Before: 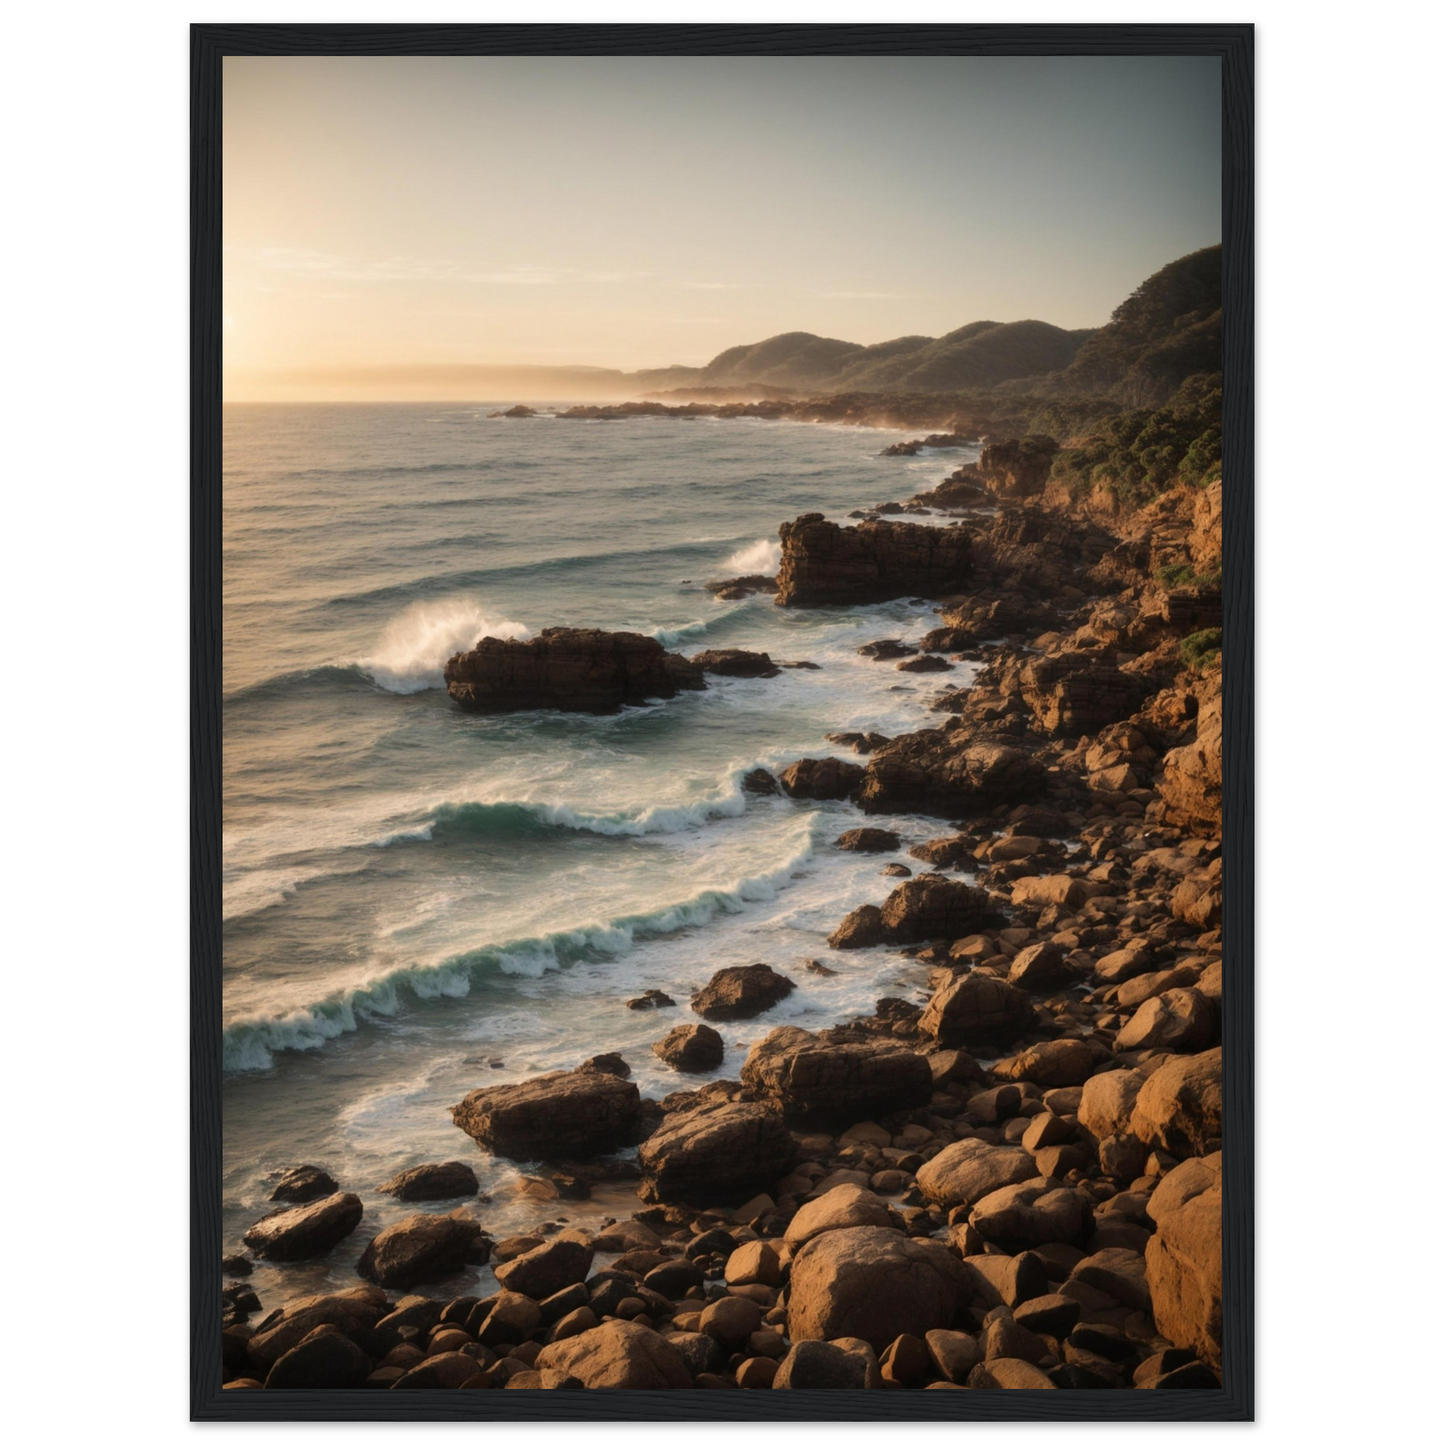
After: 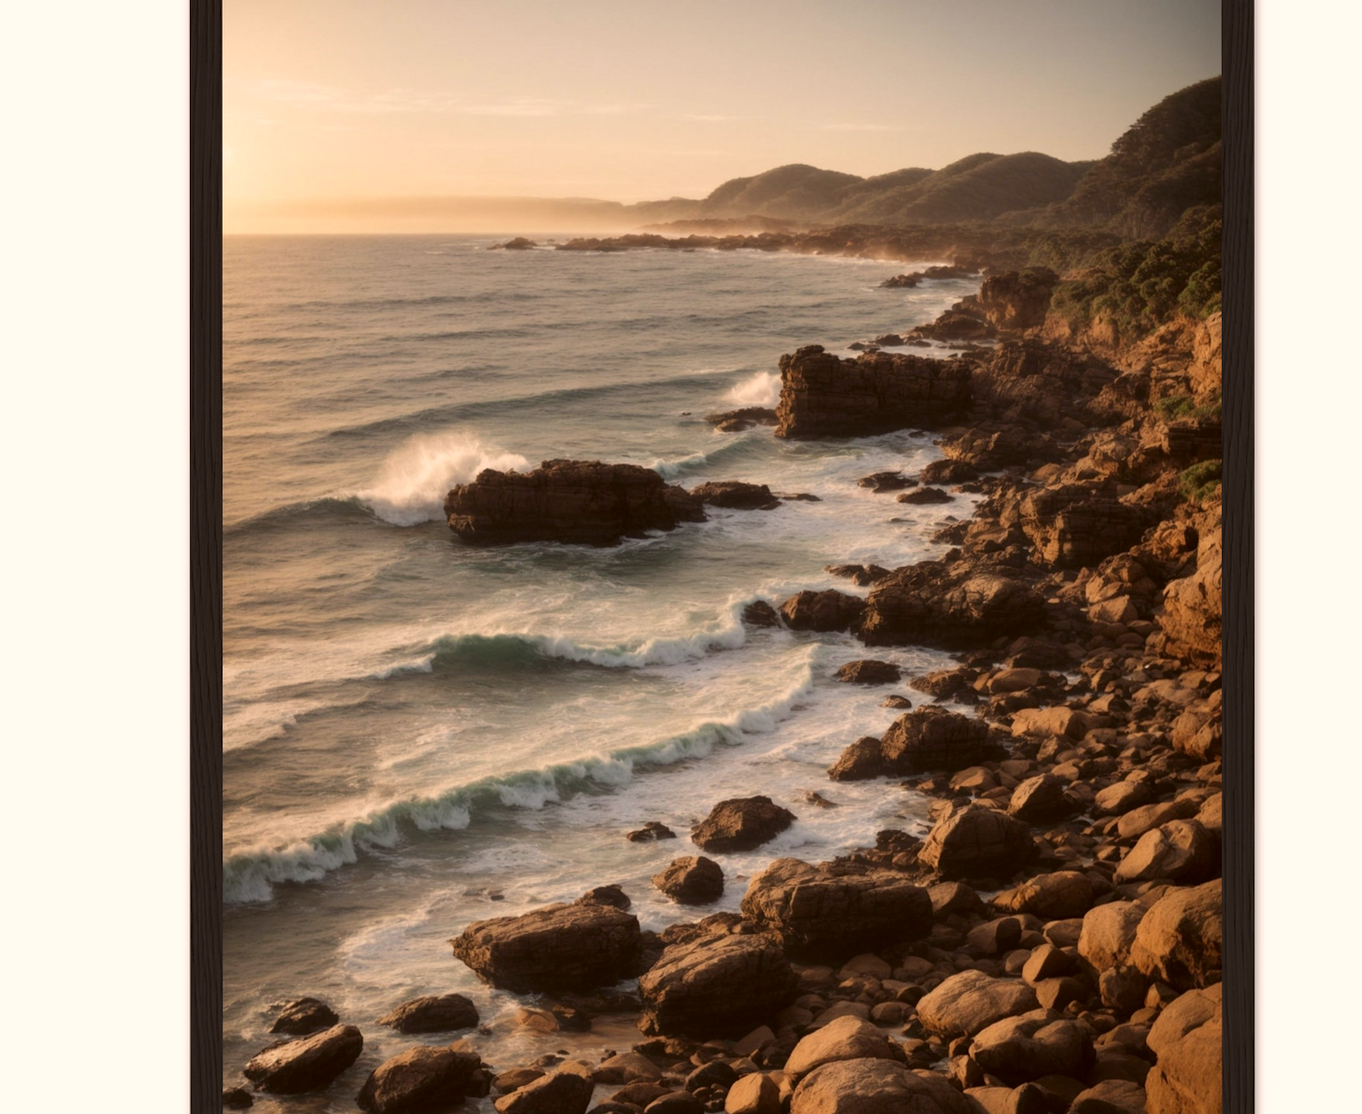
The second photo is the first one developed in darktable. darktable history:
color correction: highlights a* 6.27, highlights b* 8.19, shadows a* 5.94, shadows b* 7.23, saturation 0.9
crop and rotate: angle 0.03°, top 11.643%, right 5.651%, bottom 11.189%
